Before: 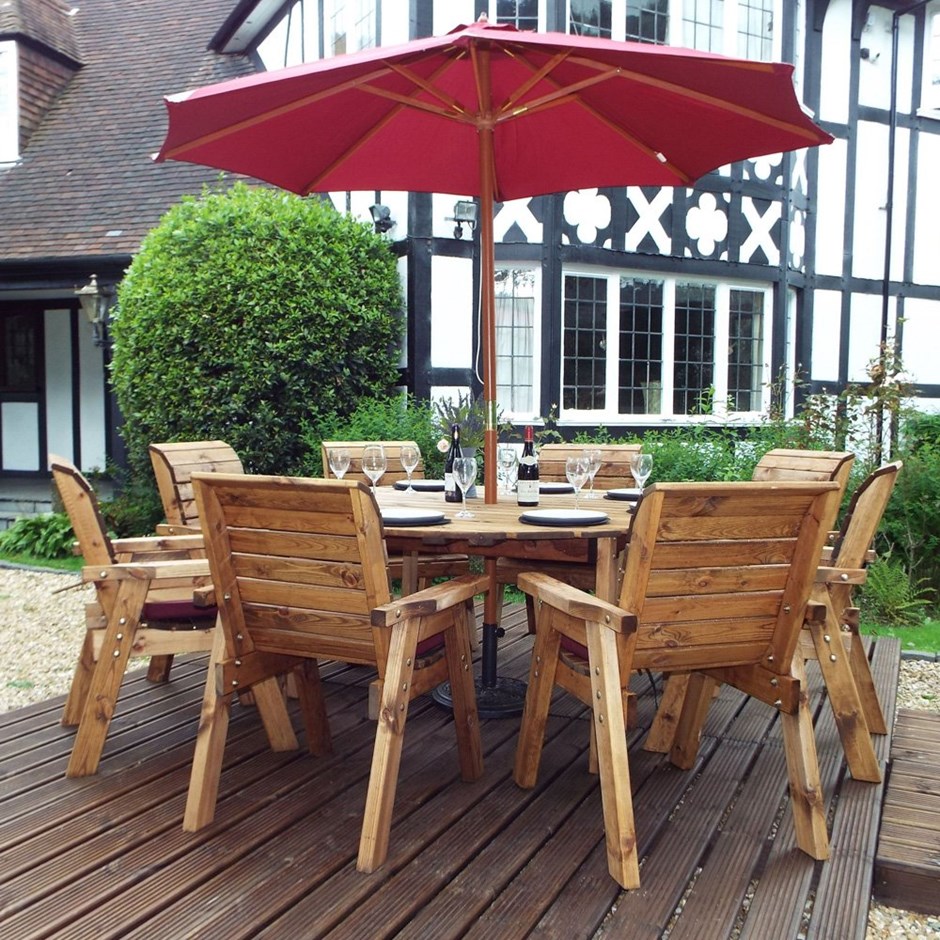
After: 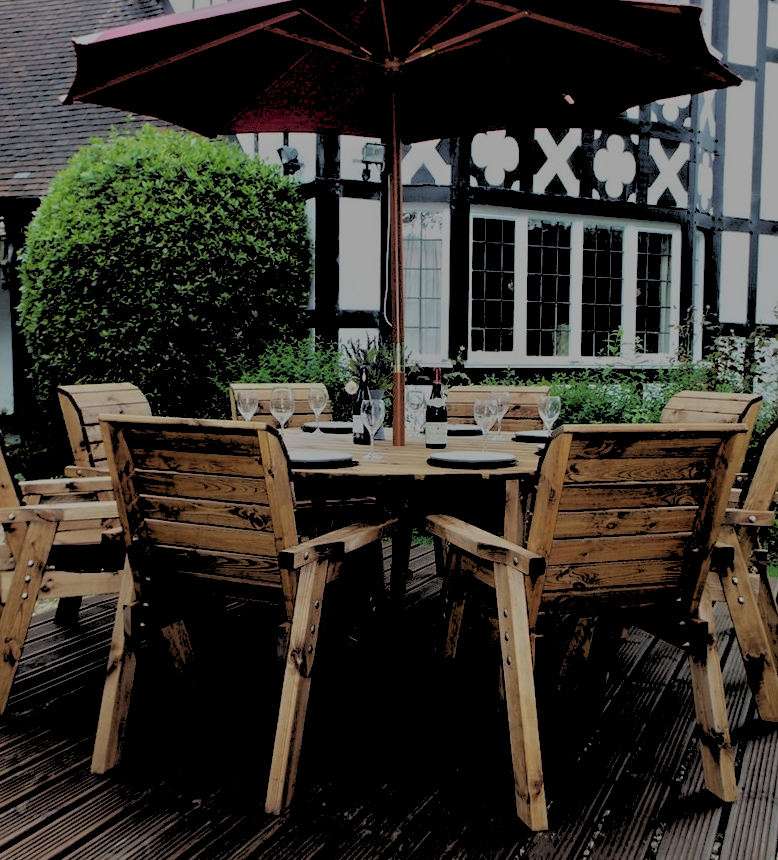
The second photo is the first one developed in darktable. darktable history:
crop: left 9.807%, top 6.259%, right 7.334%, bottom 2.177%
rgb levels: levels [[0.027, 0.429, 0.996], [0, 0.5, 1], [0, 0.5, 1]]
tone equalizer: -8 EV -2 EV, -7 EV -2 EV, -6 EV -2 EV, -5 EV -2 EV, -4 EV -2 EV, -3 EV -2 EV, -2 EV -2 EV, -1 EV -1.63 EV, +0 EV -2 EV
